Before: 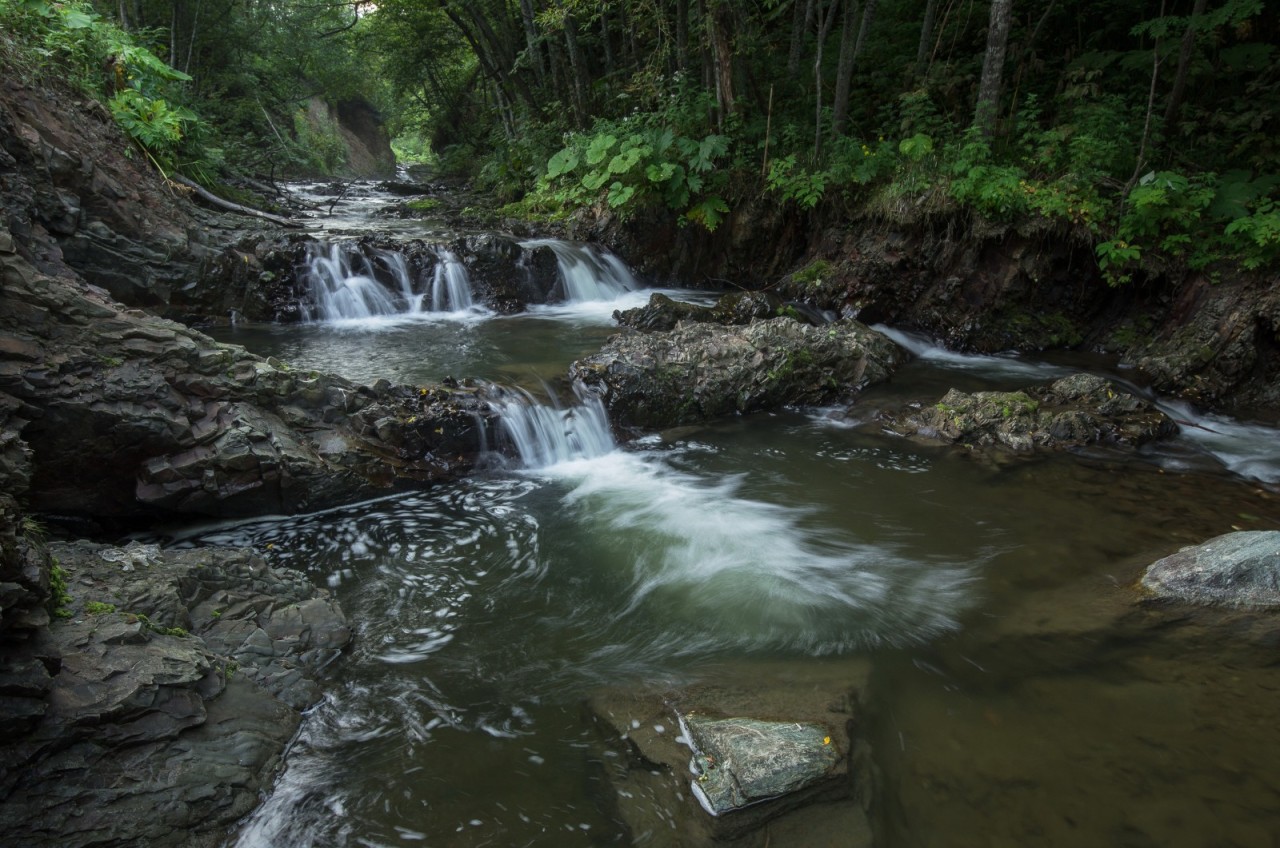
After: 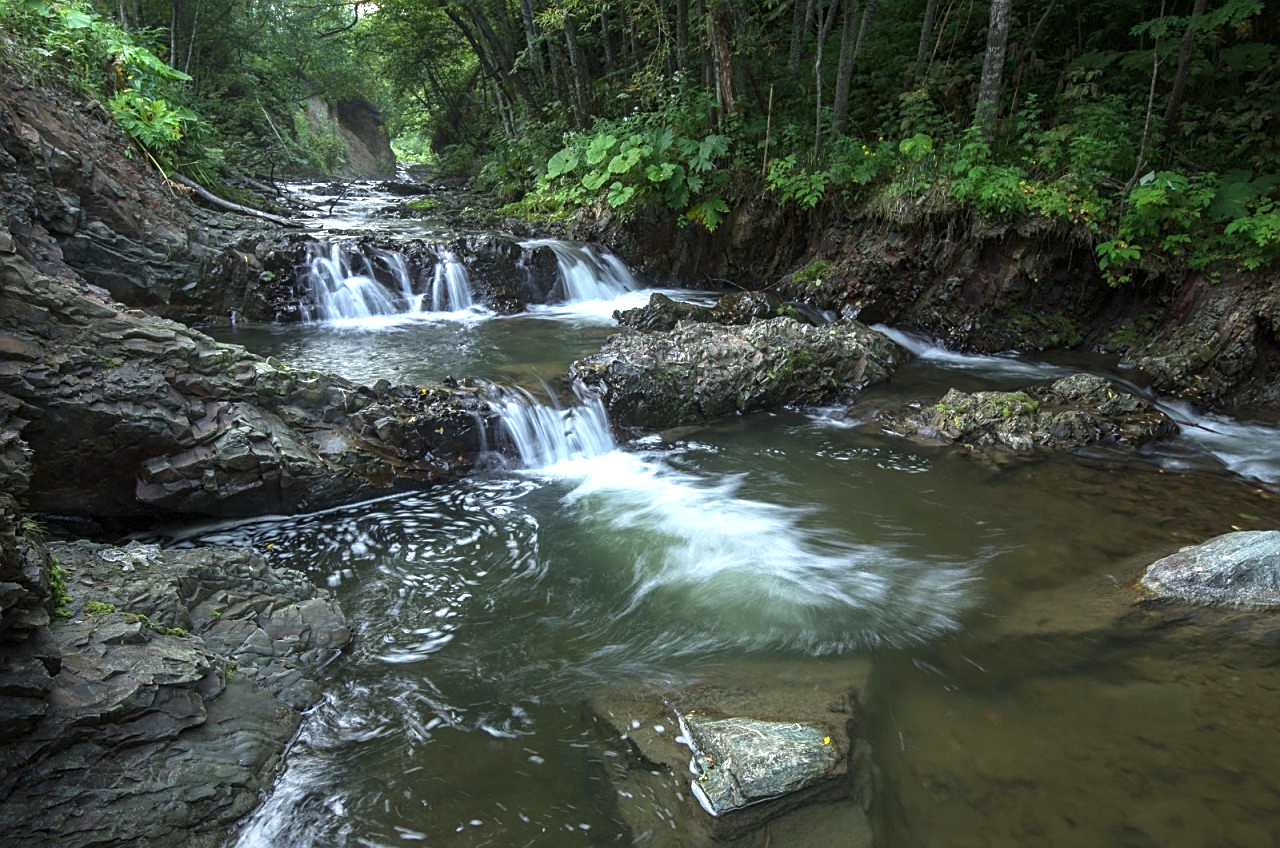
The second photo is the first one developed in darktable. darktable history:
tone equalizer: on, module defaults
exposure: black level correction 0, exposure 0.9 EV, compensate exposure bias true, compensate highlight preservation false
sharpen: on, module defaults
white balance: red 0.976, blue 1.04
